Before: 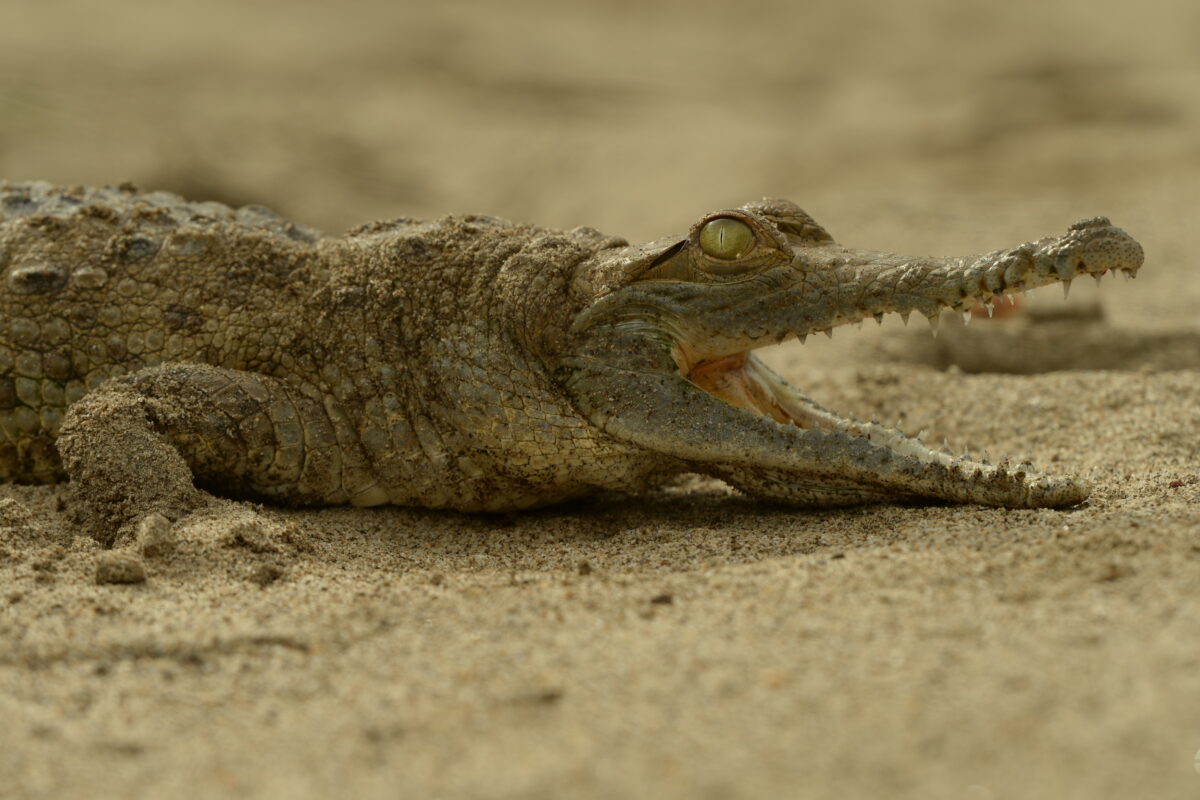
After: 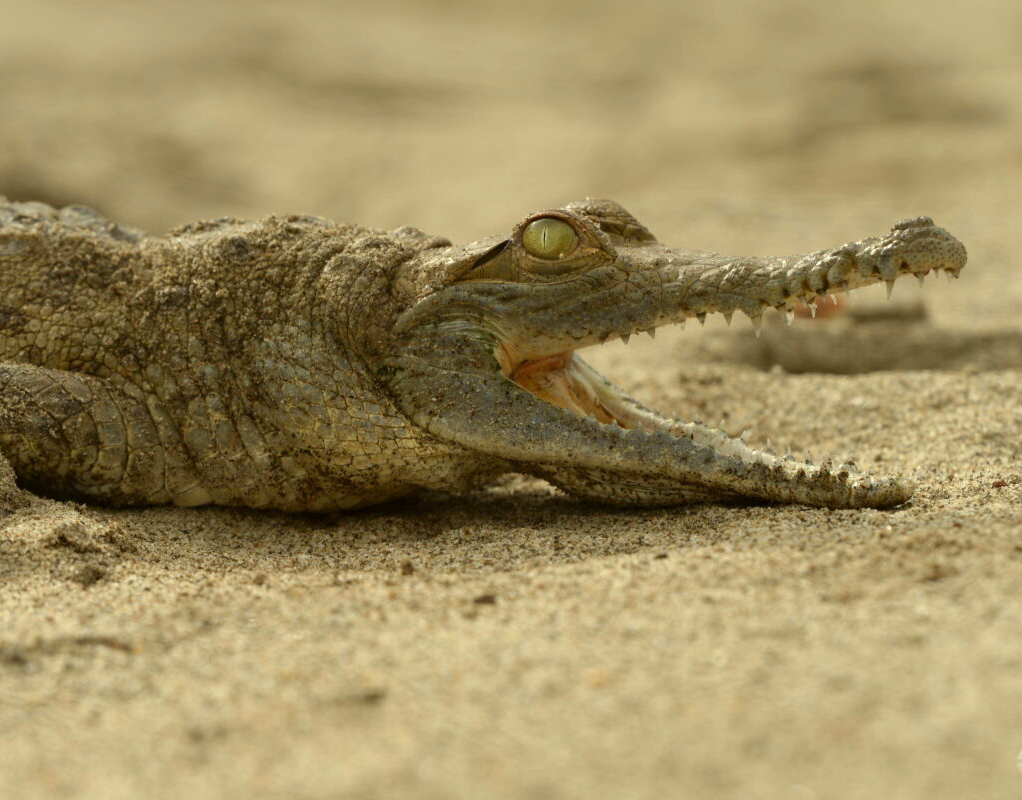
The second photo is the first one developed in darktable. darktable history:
exposure: exposure 0.507 EV, compensate highlight preservation false
crop and rotate: left 14.786%
